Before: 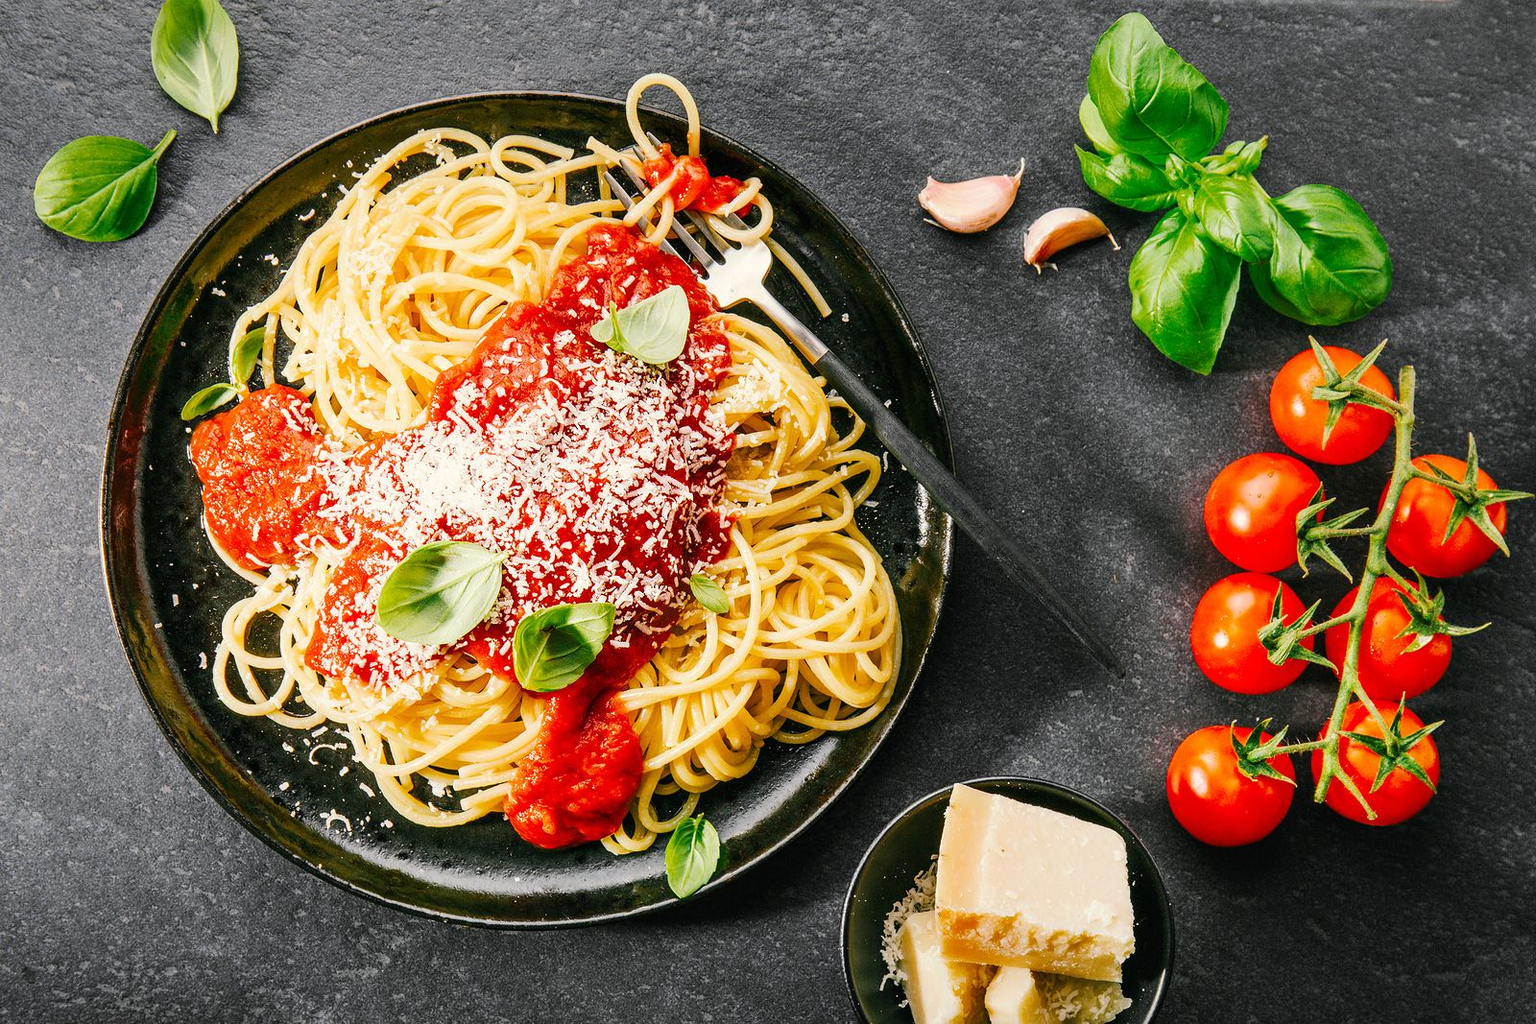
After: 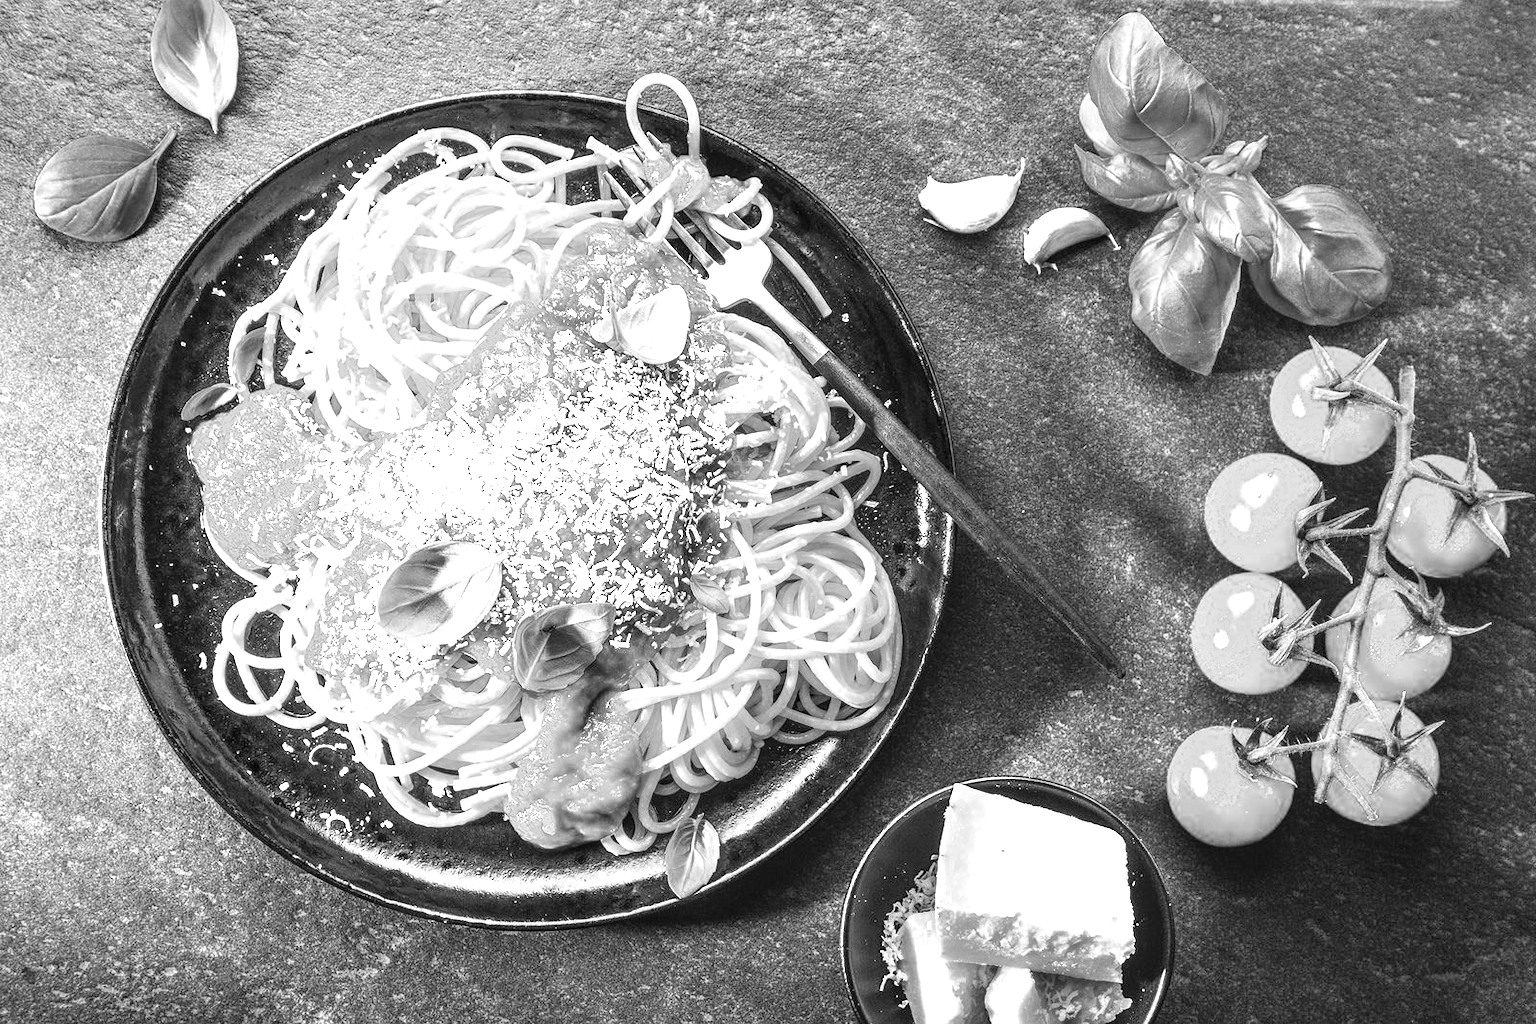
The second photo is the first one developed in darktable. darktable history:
local contrast: on, module defaults
color zones: curves: ch0 [(0, 0.613) (0.01, 0.613) (0.245, 0.448) (0.498, 0.529) (0.642, 0.665) (0.879, 0.777) (0.99, 0.613)]; ch1 [(0, 0.035) (0.121, 0.189) (0.259, 0.197) (0.415, 0.061) (0.589, 0.022) (0.732, 0.022) (0.857, 0.026) (0.991, 0.053)], mix 102.06%
exposure: black level correction 0, exposure 1.107 EV, compensate highlight preservation false
levels: levels [0, 0.492, 0.984]
